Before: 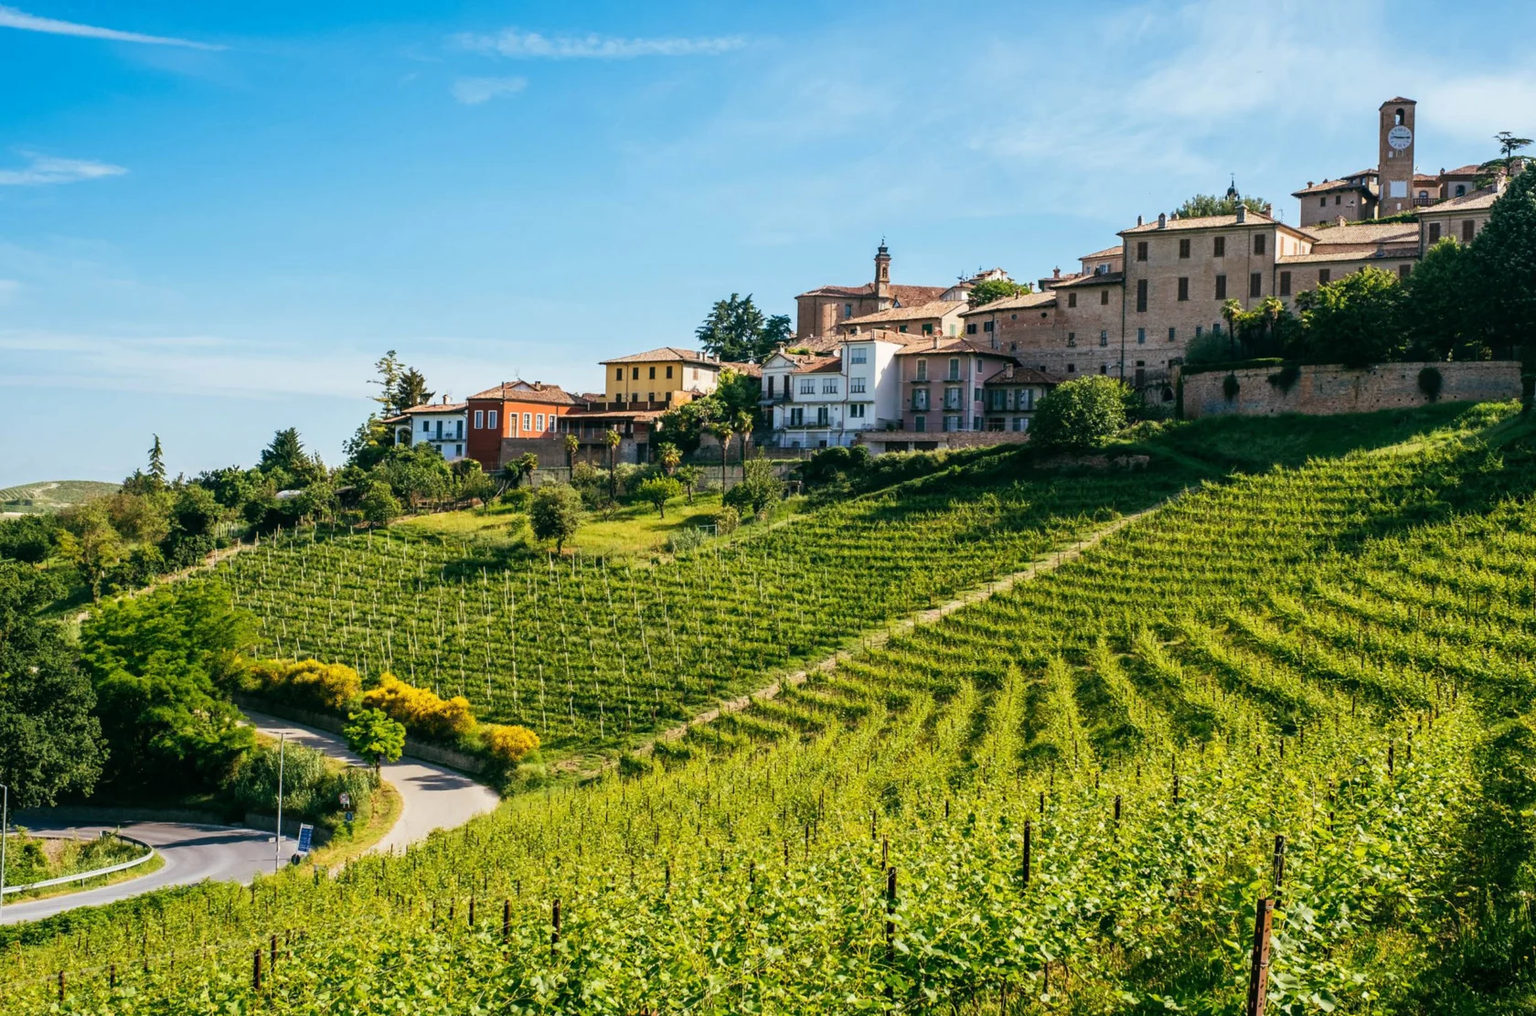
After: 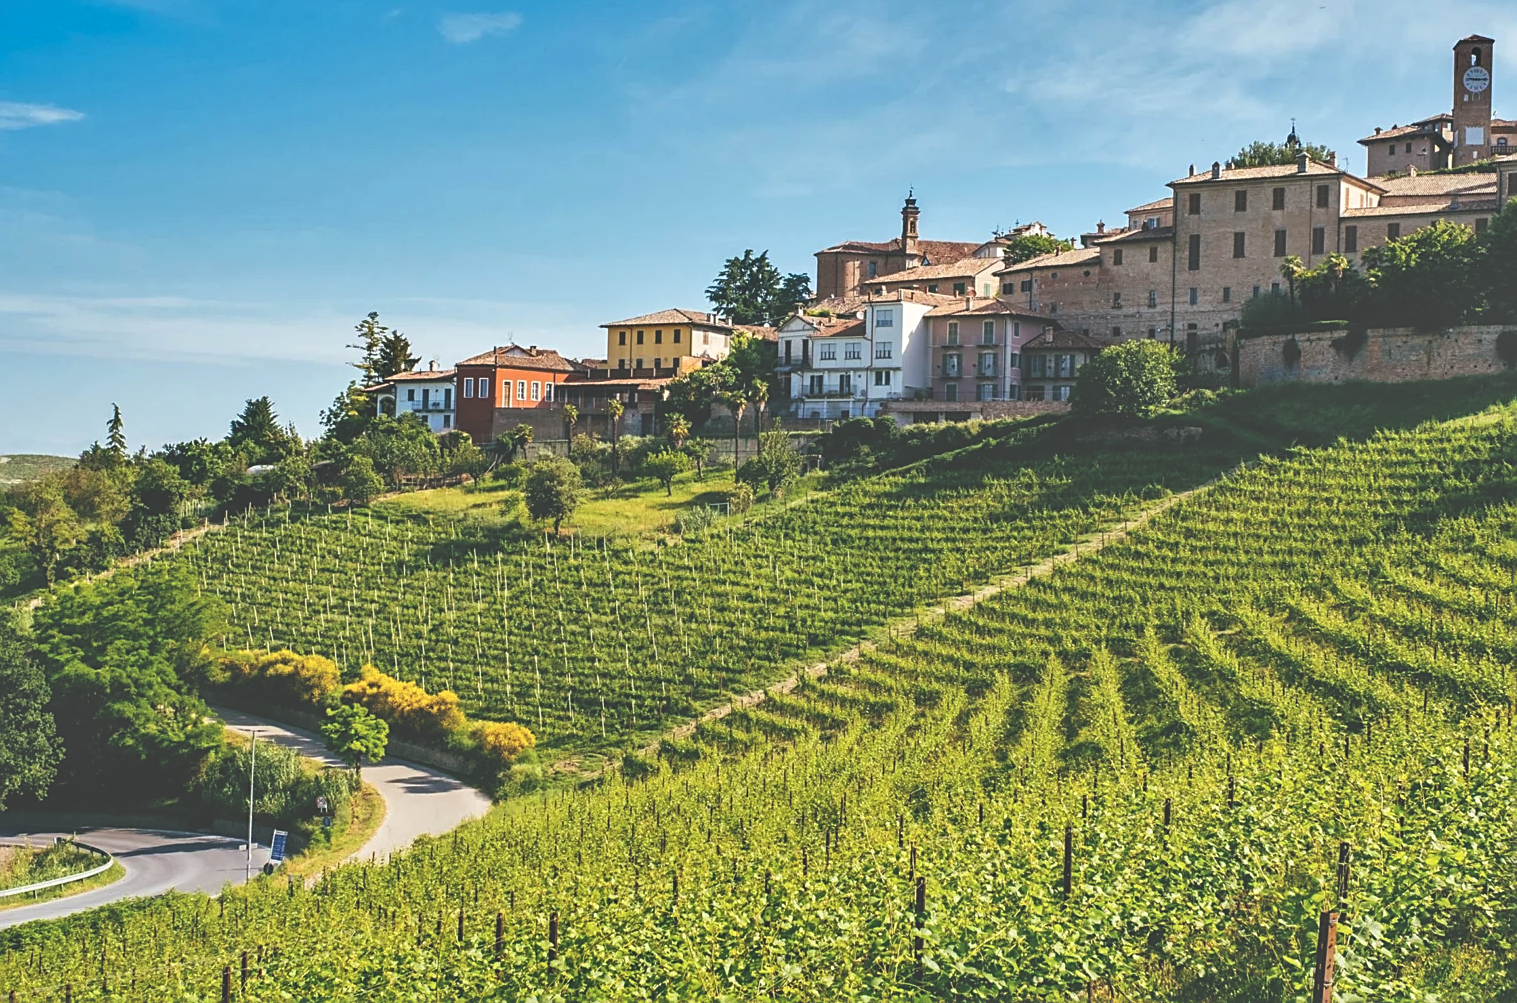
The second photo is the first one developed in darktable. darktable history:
sharpen: on, module defaults
crop: left 3.305%, top 6.436%, right 6.389%, bottom 3.258%
white balance: red 1, blue 1
shadows and highlights: shadows 75, highlights -60.85, soften with gaussian
exposure: black level correction -0.041, exposure 0.064 EV, compensate highlight preservation false
